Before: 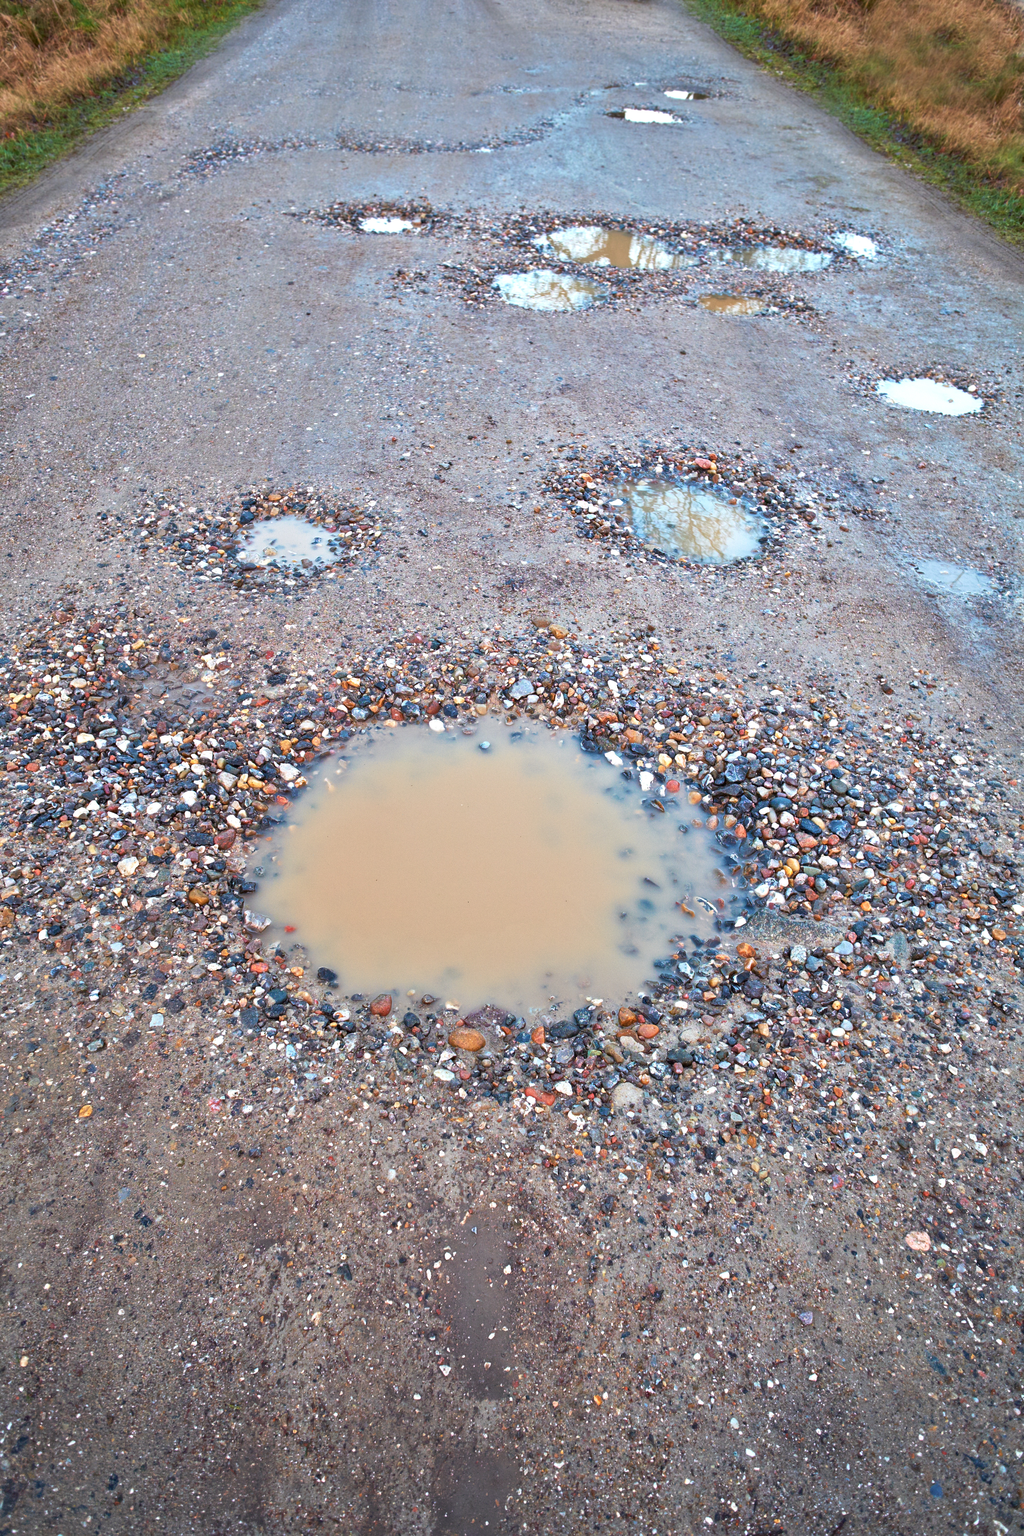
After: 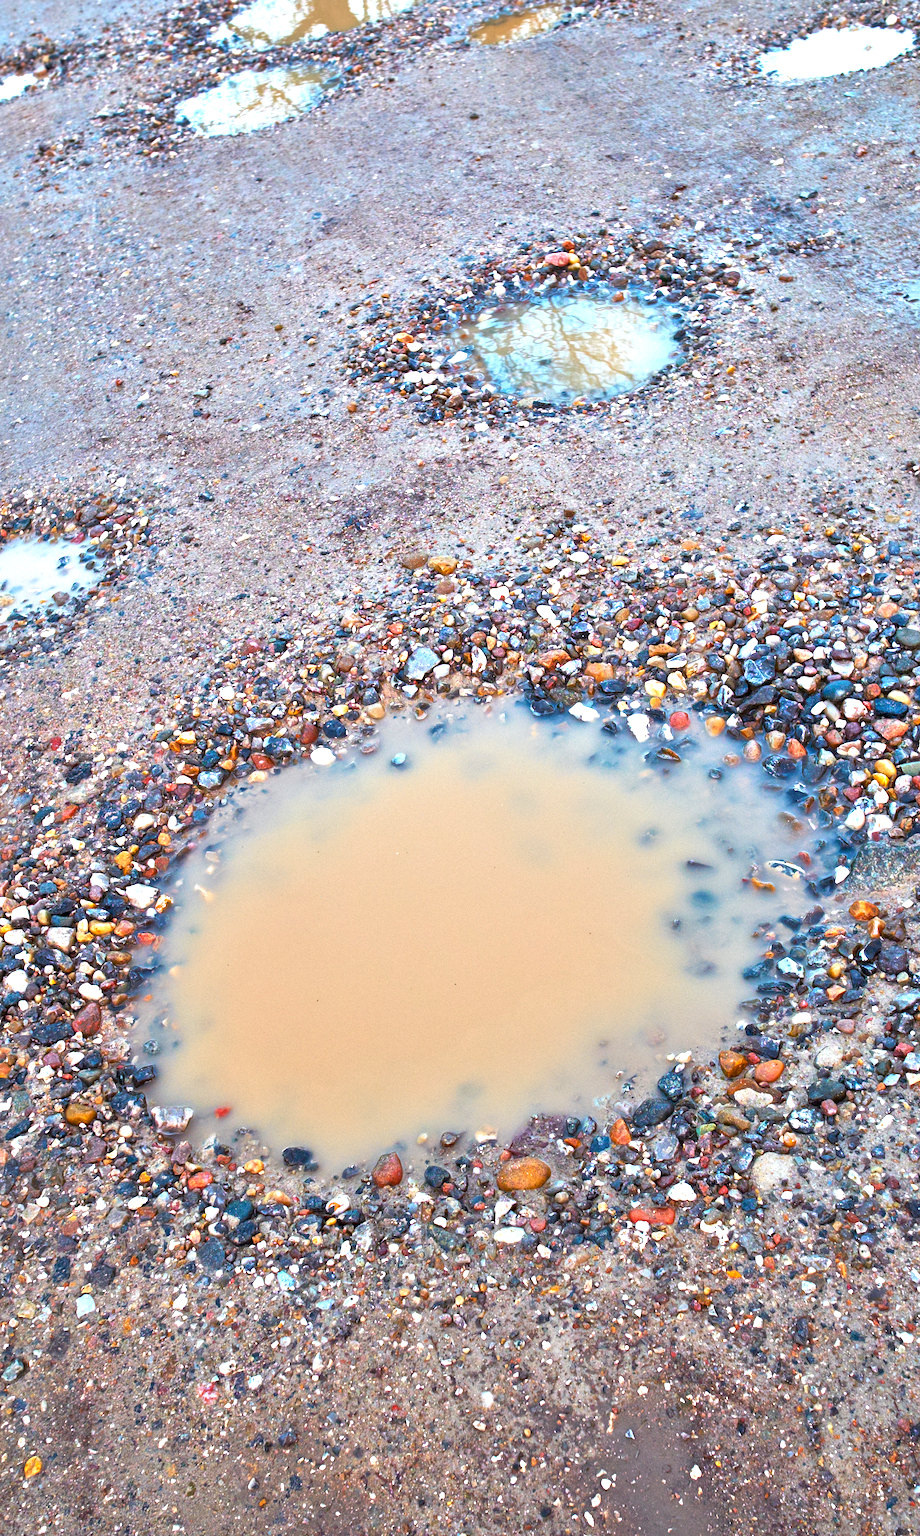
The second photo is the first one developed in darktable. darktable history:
crop and rotate: angle 20.11°, left 6.794%, right 4.283%, bottom 1.09%
color balance rgb: perceptual saturation grading › global saturation 25.77%, perceptual brilliance grading › highlights 11.404%, global vibrance 9.736%
